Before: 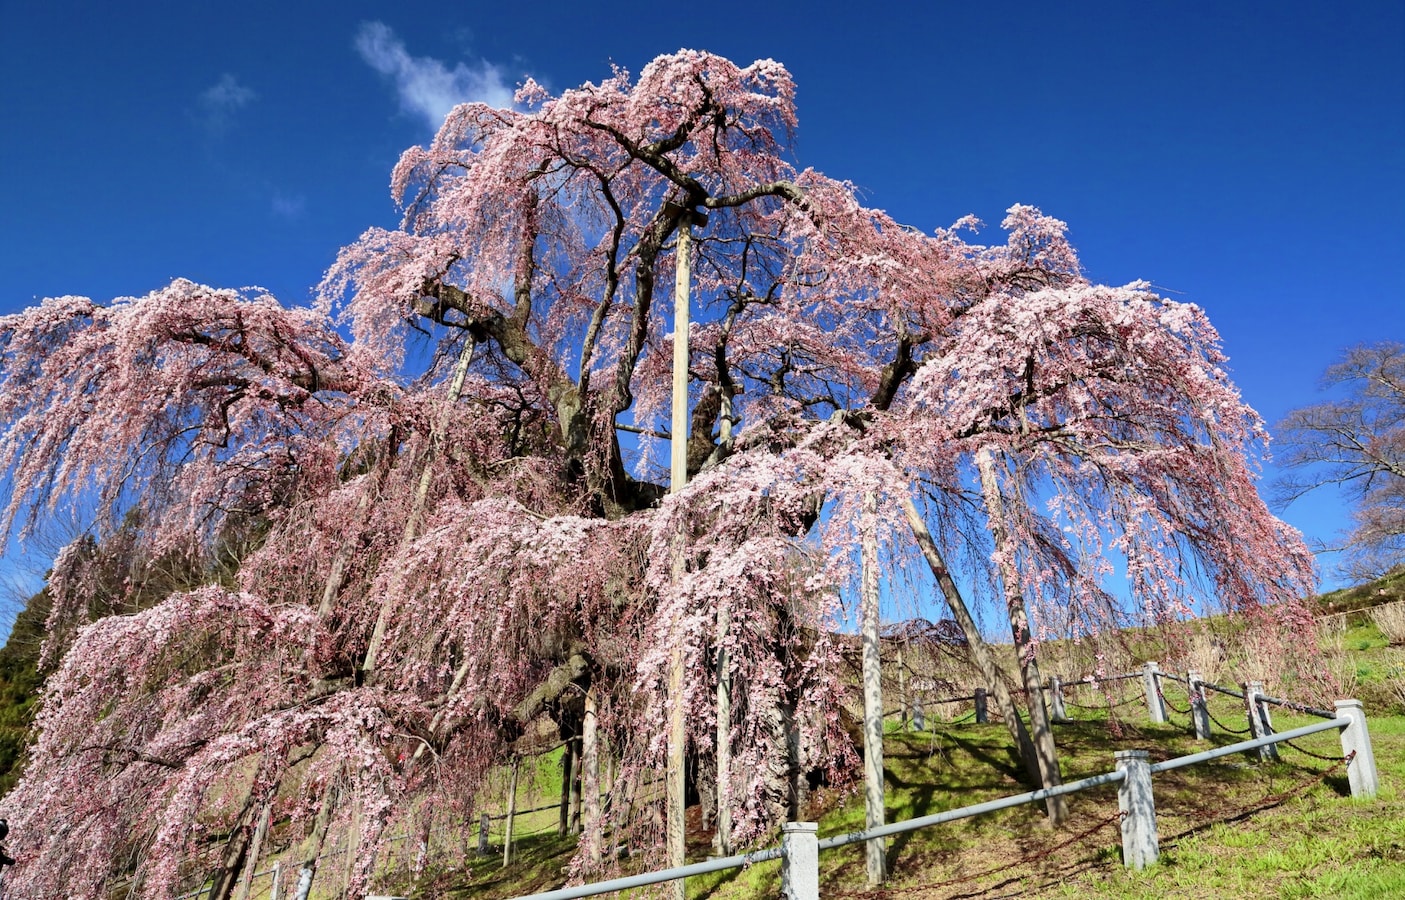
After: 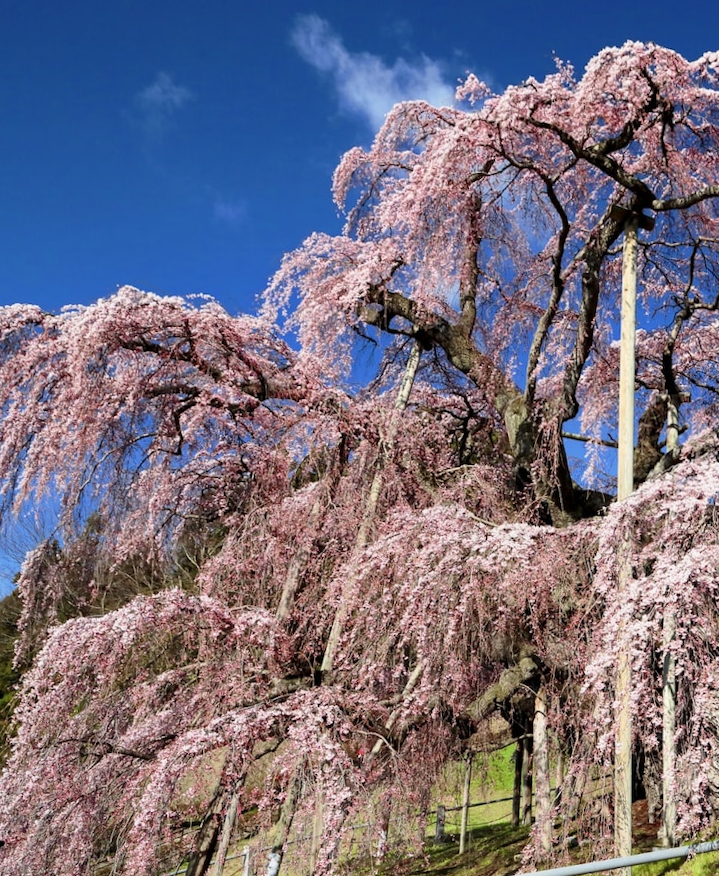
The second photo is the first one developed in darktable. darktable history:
rotate and perspective: rotation 0.074°, lens shift (vertical) 0.096, lens shift (horizontal) -0.041, crop left 0.043, crop right 0.952, crop top 0.024, crop bottom 0.979
crop: left 0.587%, right 45.588%, bottom 0.086%
